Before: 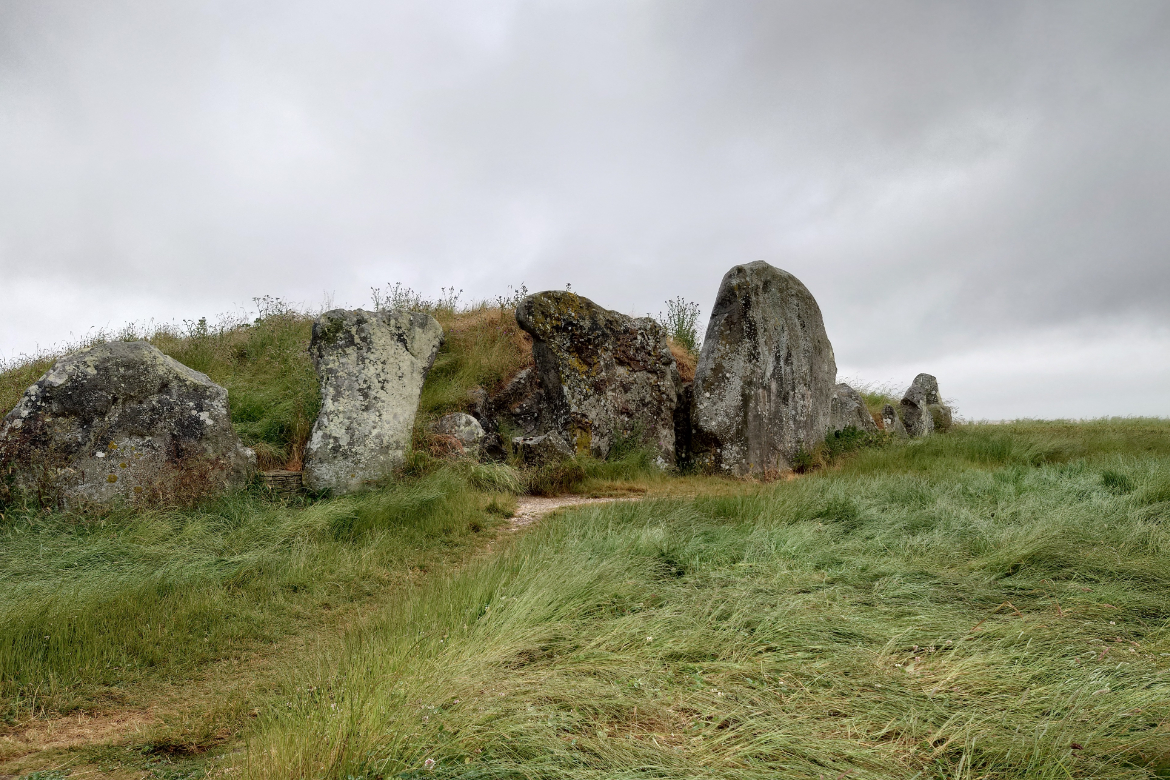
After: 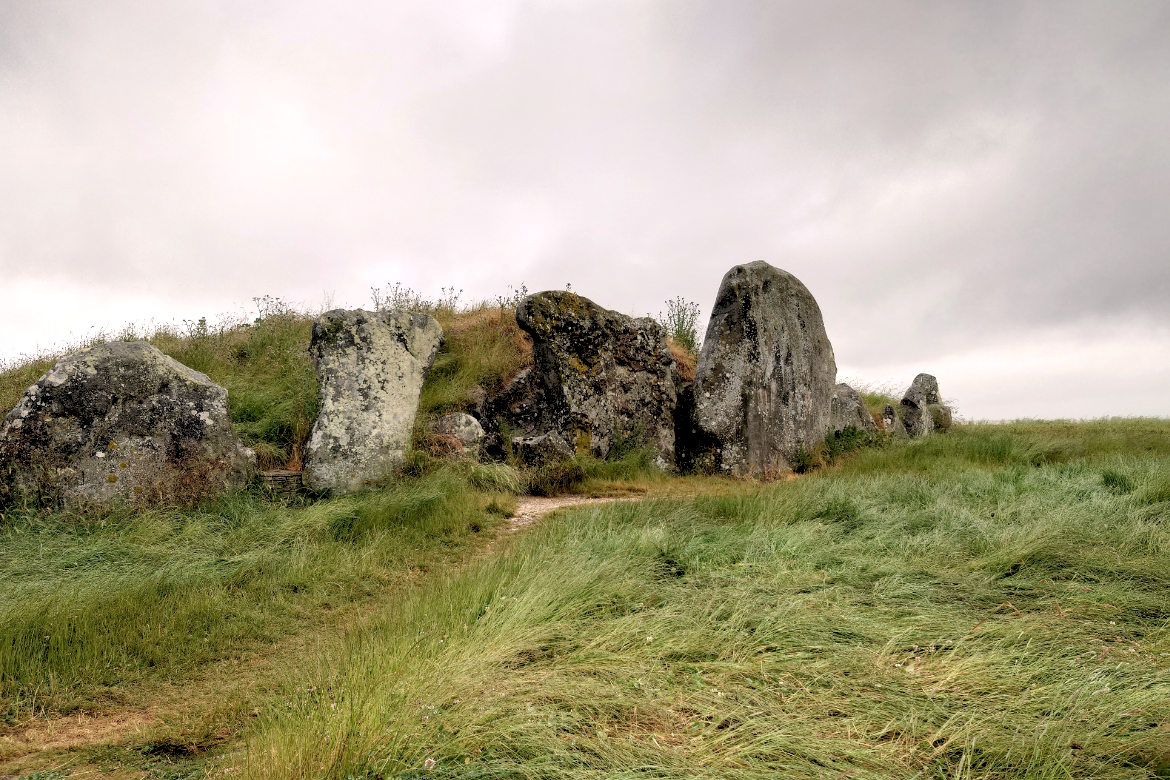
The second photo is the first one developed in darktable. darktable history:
rgb levels: levels [[0.01, 0.419, 0.839], [0, 0.5, 1], [0, 0.5, 1]]
color correction: highlights a* 3.84, highlights b* 5.07
